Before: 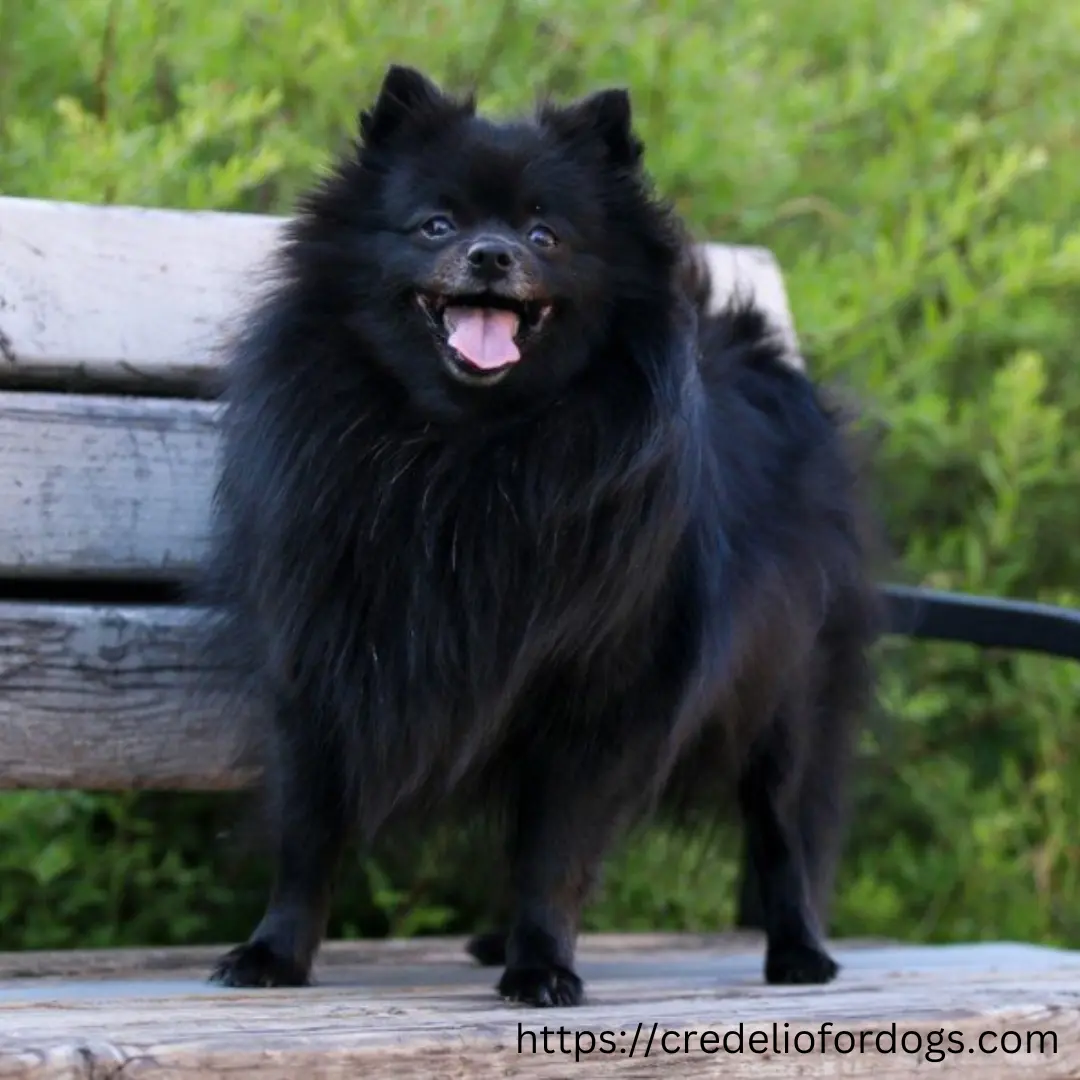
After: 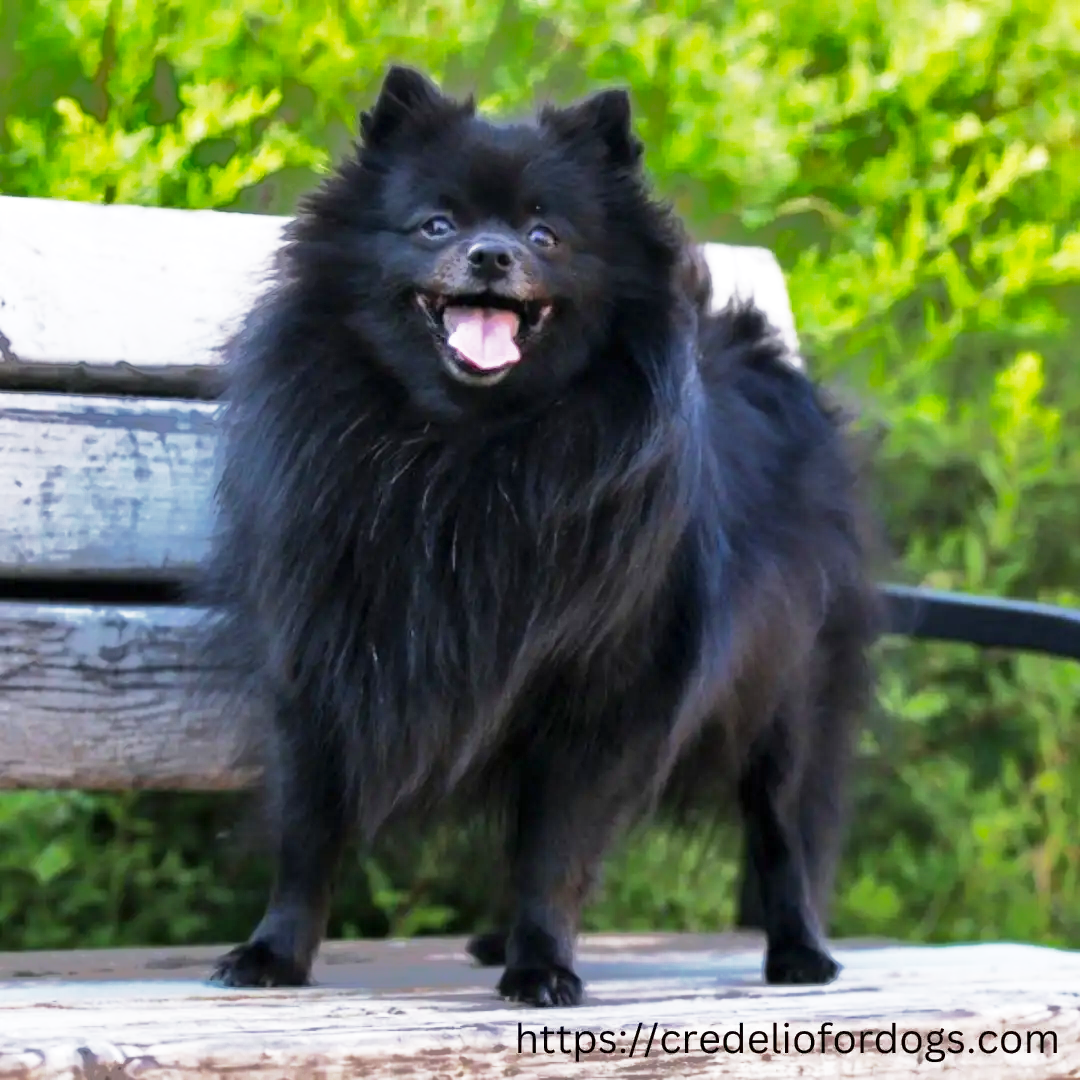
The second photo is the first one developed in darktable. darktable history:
base curve: curves: ch0 [(0, 0) (0.495, 0.917) (1, 1)], preserve colors none
tone equalizer: -8 EV -0.417 EV, -7 EV -0.389 EV, -6 EV -0.333 EV, -5 EV -0.222 EV, -3 EV 0.222 EV, -2 EV 0.333 EV, -1 EV 0.389 EV, +0 EV 0.417 EV, edges refinement/feathering 500, mask exposure compensation -1.57 EV, preserve details no
shadows and highlights: shadows 38.43, highlights -74.54
